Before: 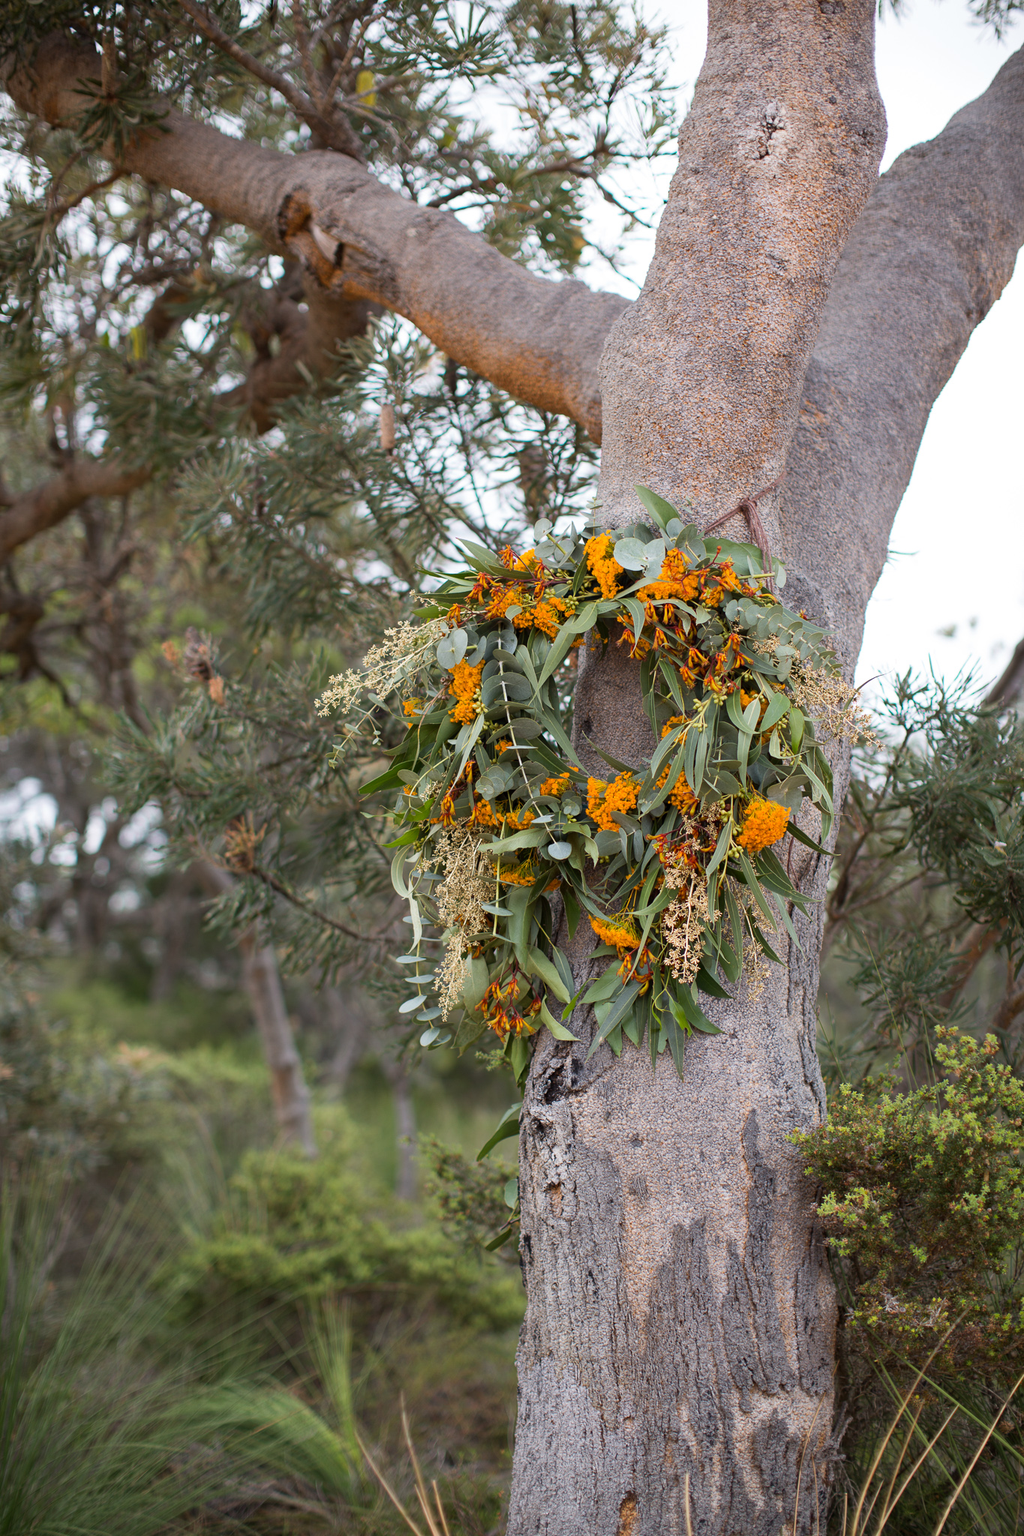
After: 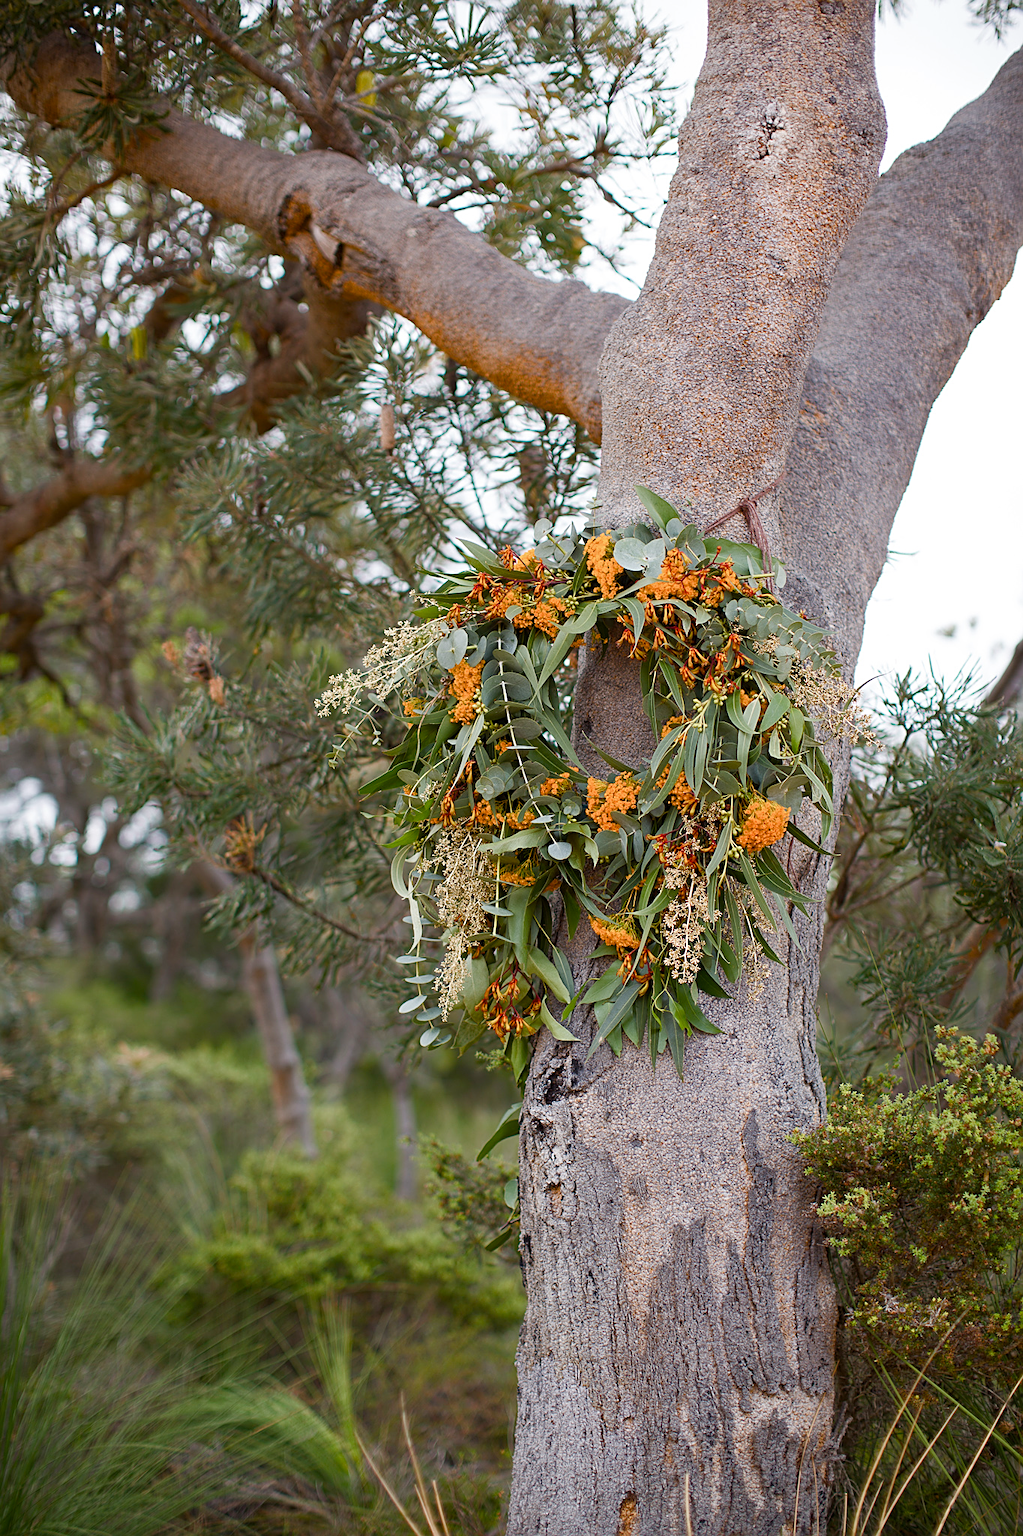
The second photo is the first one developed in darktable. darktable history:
color balance rgb: perceptual saturation grading › global saturation -0.029%, perceptual saturation grading › highlights -29.761%, perceptual saturation grading › mid-tones 28.957%, perceptual saturation grading › shadows 59.432%
sharpen: on, module defaults
